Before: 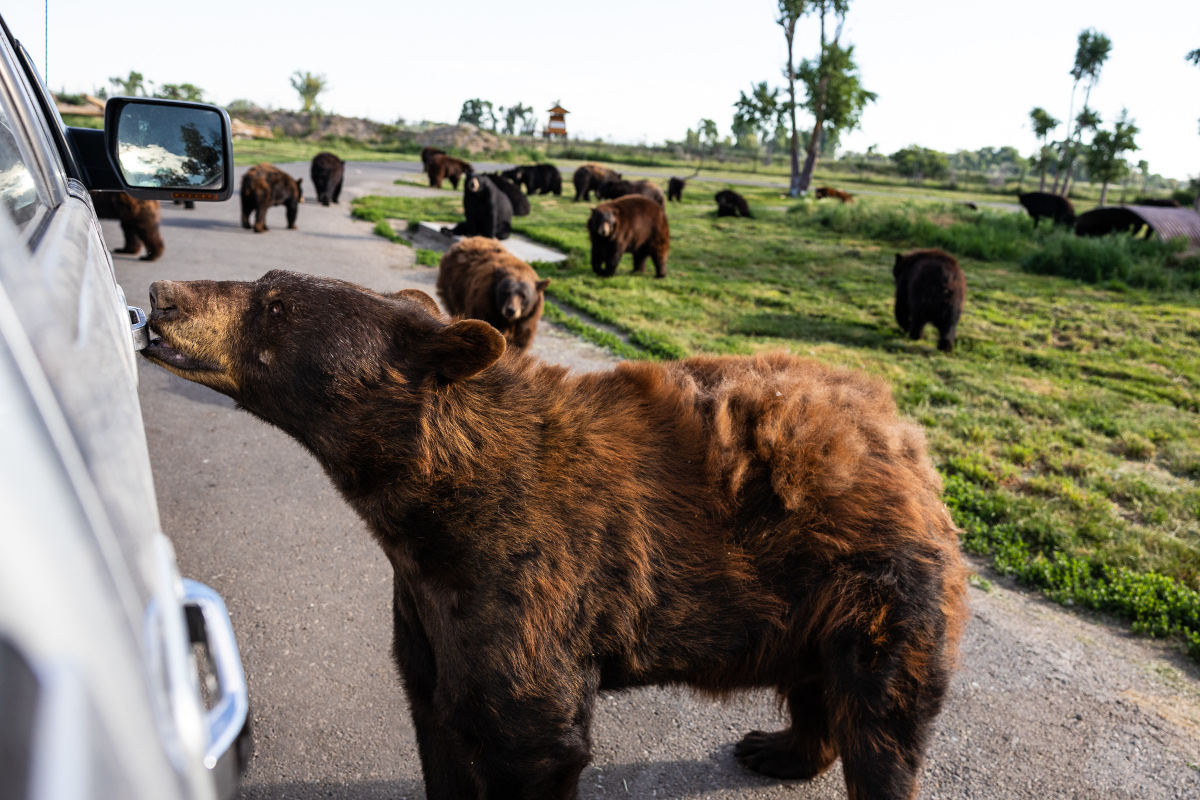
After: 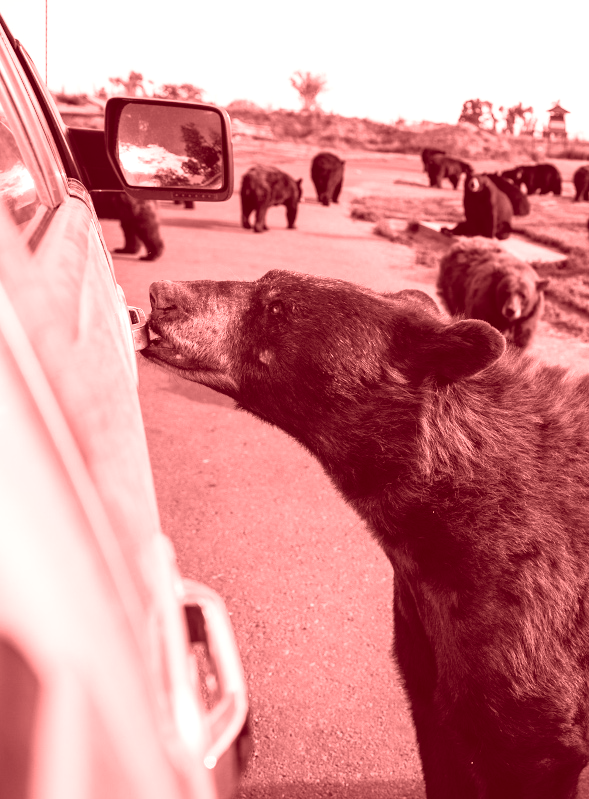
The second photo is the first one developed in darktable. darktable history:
crop and rotate: left 0%, top 0%, right 50.845%
colorize: saturation 60%, source mix 100%
